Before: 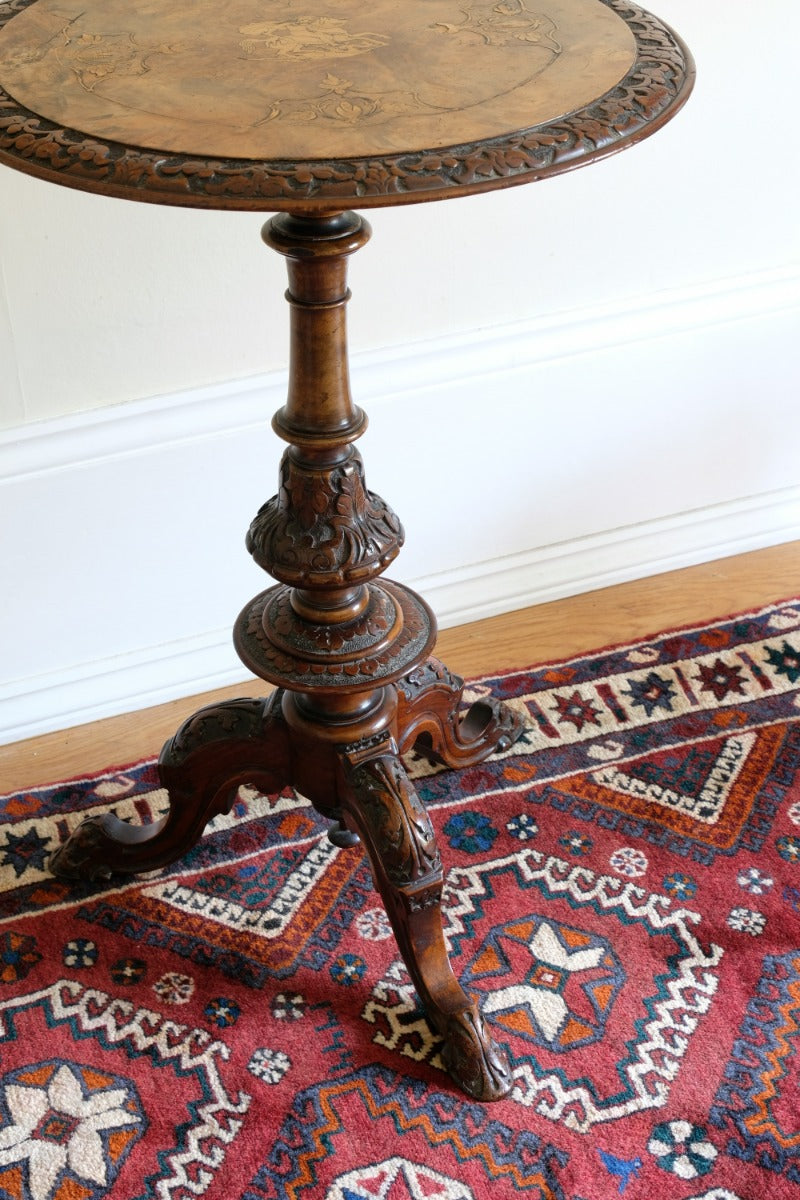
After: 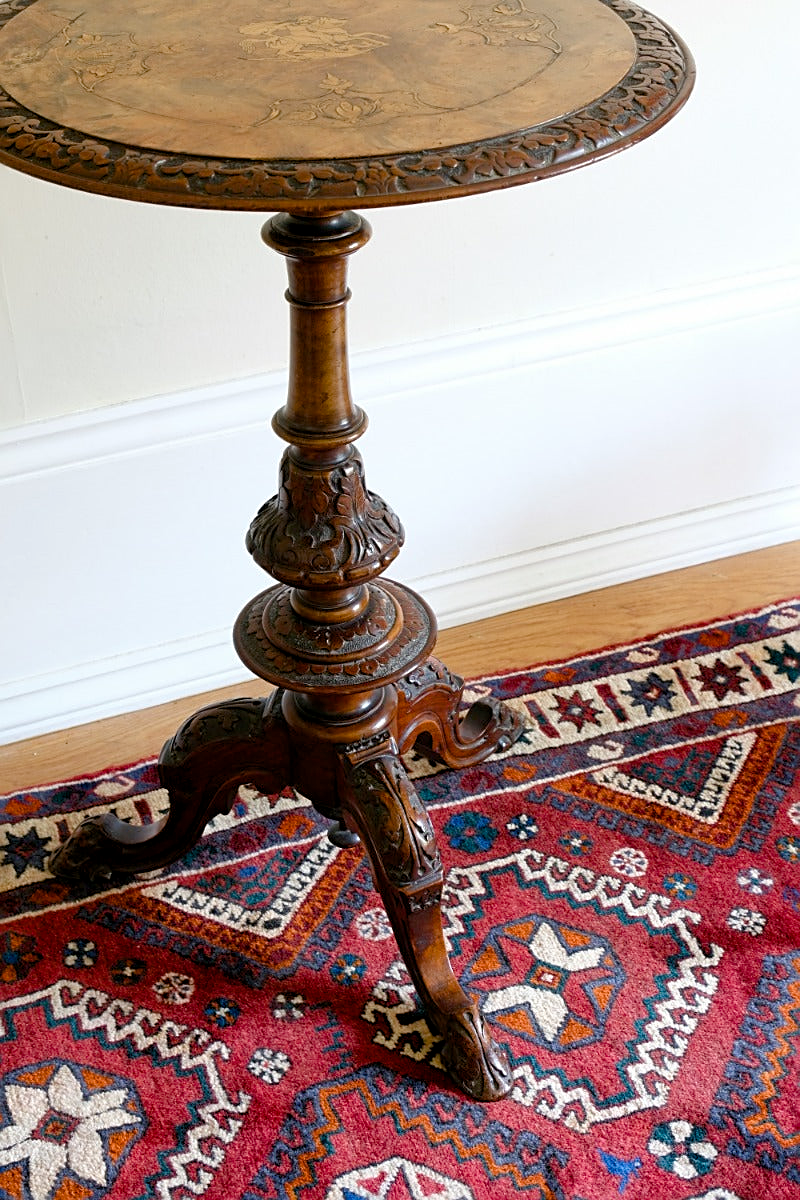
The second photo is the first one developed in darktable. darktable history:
sharpen: on, module defaults
color balance rgb: global offset › luminance -0.242%, perceptual saturation grading › global saturation 20%, perceptual saturation grading › highlights -24.983%, perceptual saturation grading › shadows 25.028%
